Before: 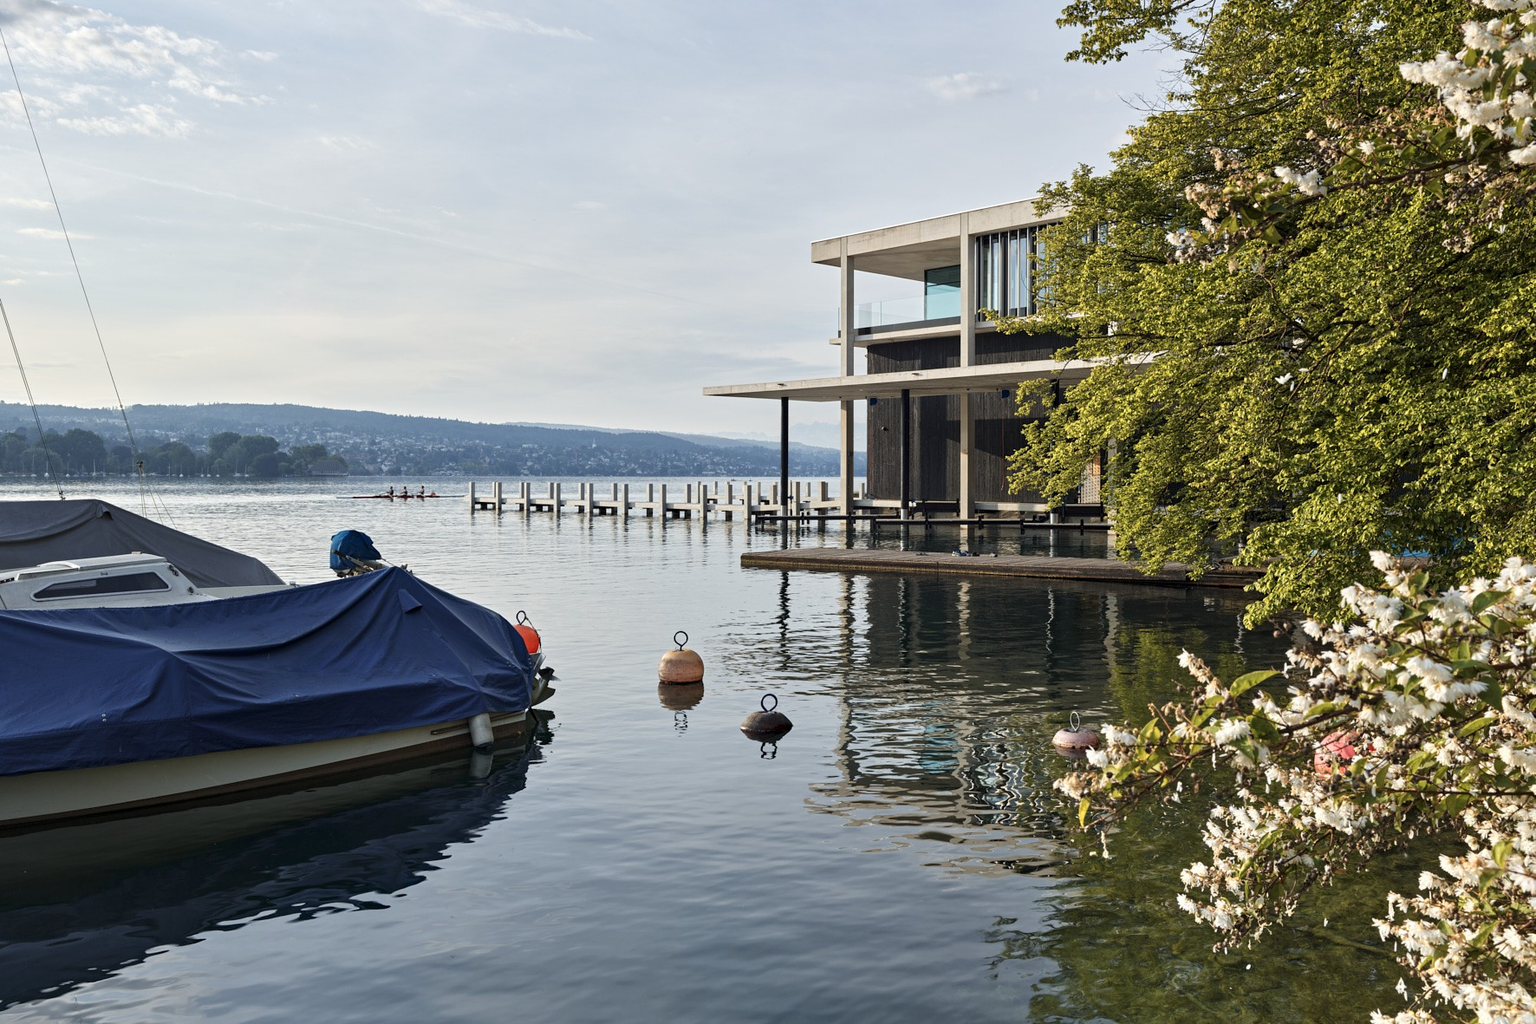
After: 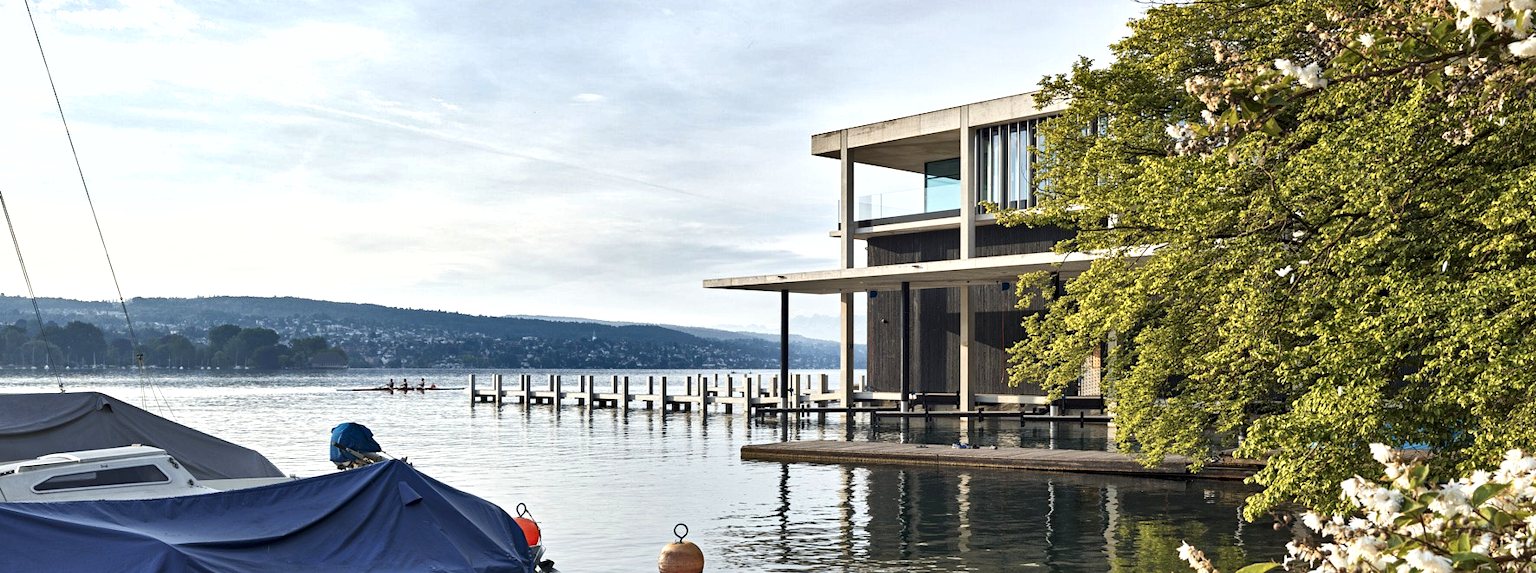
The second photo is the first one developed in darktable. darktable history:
exposure: black level correction 0.001, exposure 0.5 EV, compensate exposure bias true, compensate highlight preservation false
crop and rotate: top 10.605%, bottom 33.274%
shadows and highlights: shadows 60, highlights -60.23, soften with gaussian
